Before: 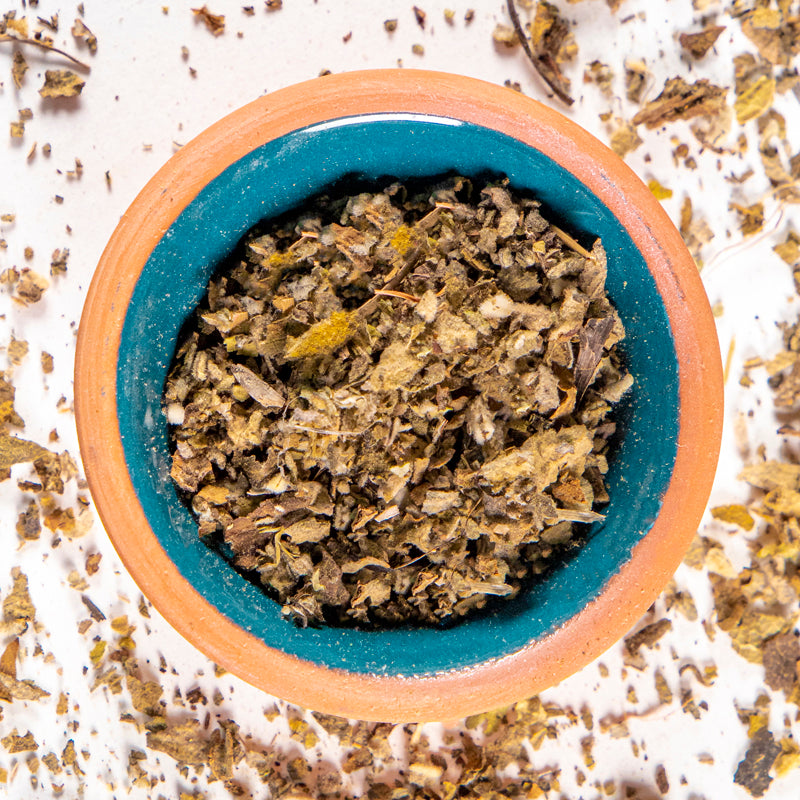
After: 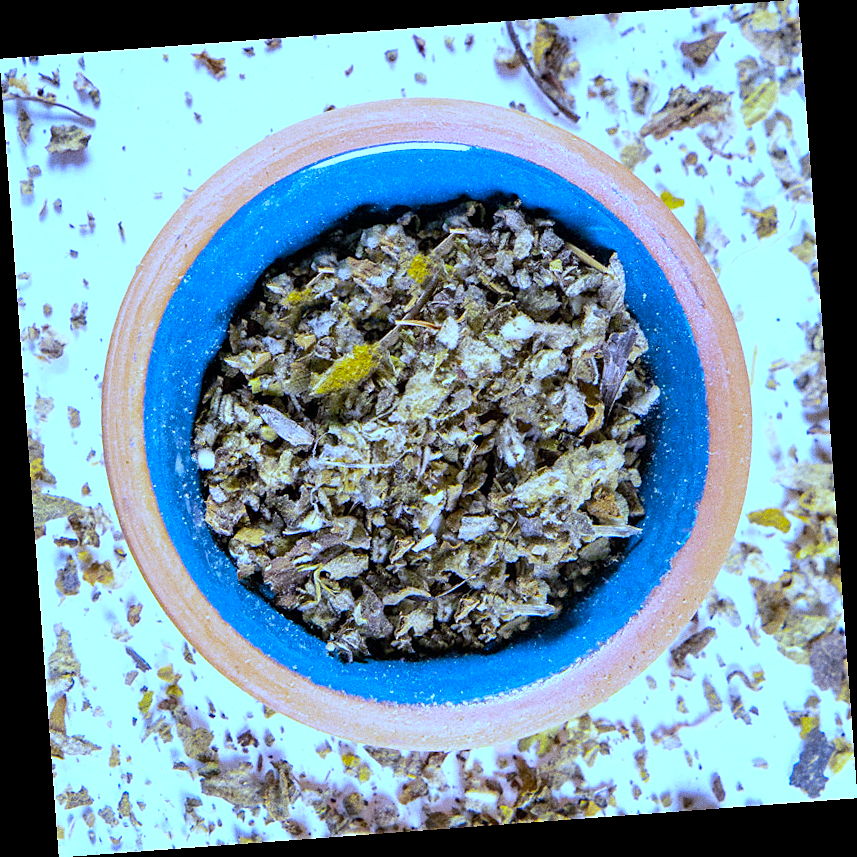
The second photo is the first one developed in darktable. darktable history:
color correction: saturation 0.98
color balance rgb: perceptual saturation grading › global saturation 10%, global vibrance 10%
sharpen: radius 1.458, amount 0.398, threshold 1.271
rotate and perspective: rotation -4.25°, automatic cropping off
exposure: exposure 0.3 EV, compensate highlight preservation false
grain: coarseness 0.09 ISO
white balance: red 0.766, blue 1.537
color calibration: illuminant Planckian (black body), adaptation linear Bradford (ICC v4), x 0.361, y 0.366, temperature 4511.61 K, saturation algorithm version 1 (2020)
